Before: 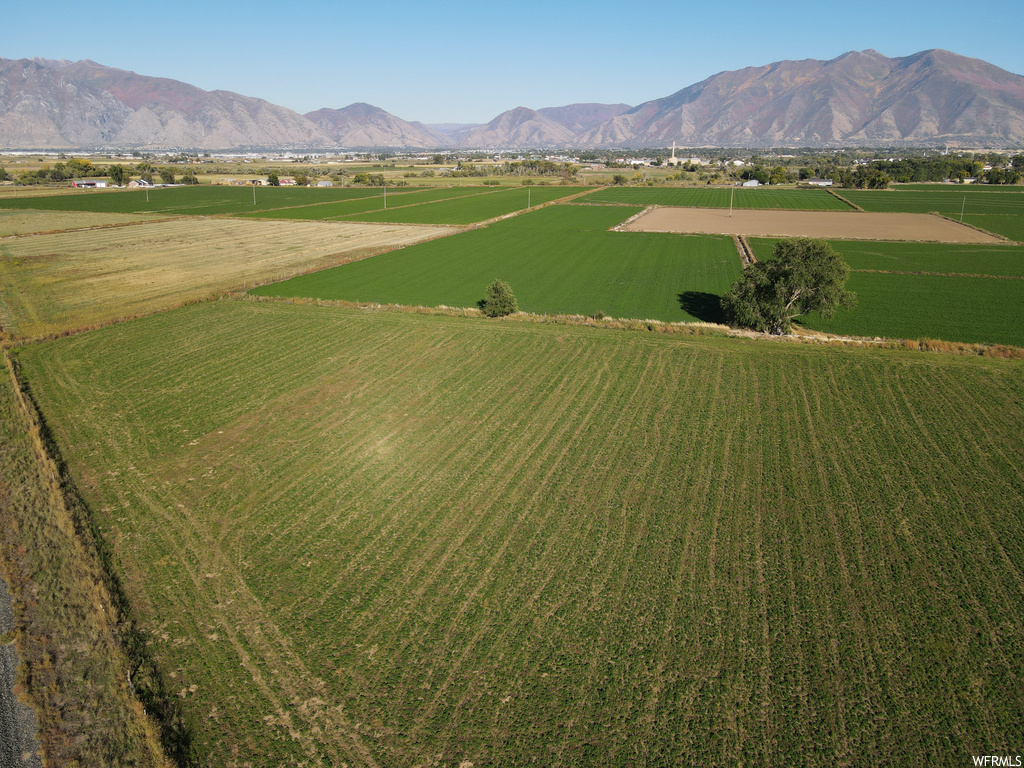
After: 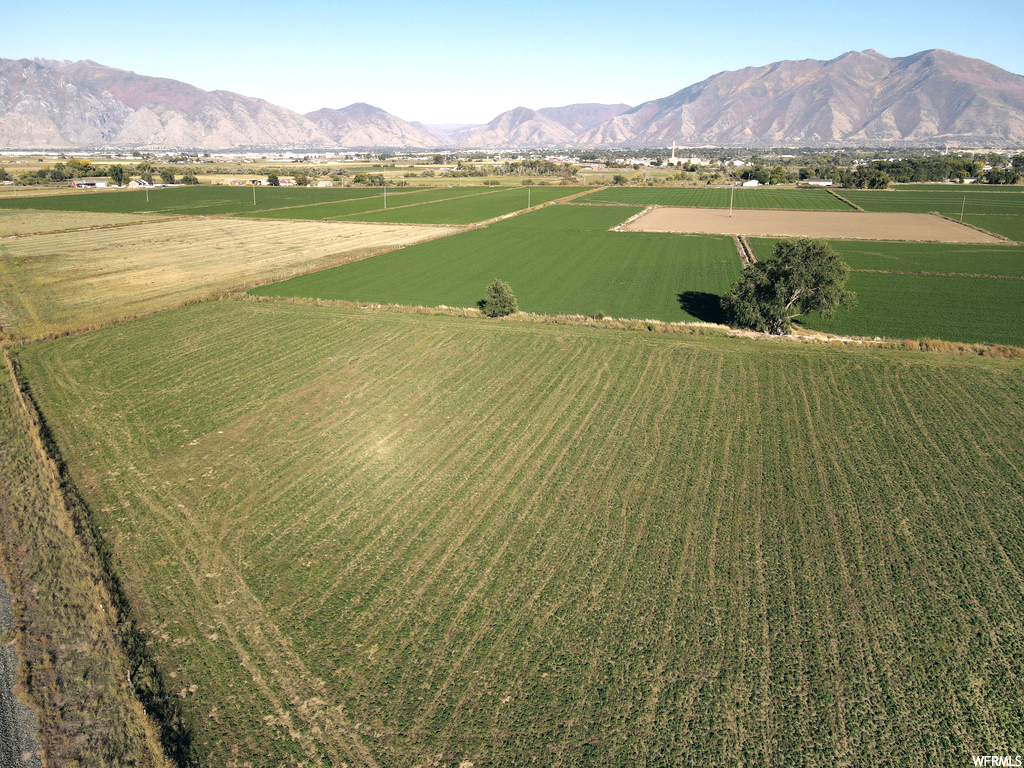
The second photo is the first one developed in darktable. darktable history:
color correction: highlights a* 2.75, highlights b* 5, shadows a* -2.53, shadows b* -4.9, saturation 0.79
shadows and highlights: shadows 73.7, highlights -24.27, soften with gaussian
tone equalizer: -8 EV -0.785 EV, -7 EV -0.684 EV, -6 EV -0.561 EV, -5 EV -0.411 EV, -3 EV 0.384 EV, -2 EV 0.6 EV, -1 EV 0.685 EV, +0 EV 0.765 EV
